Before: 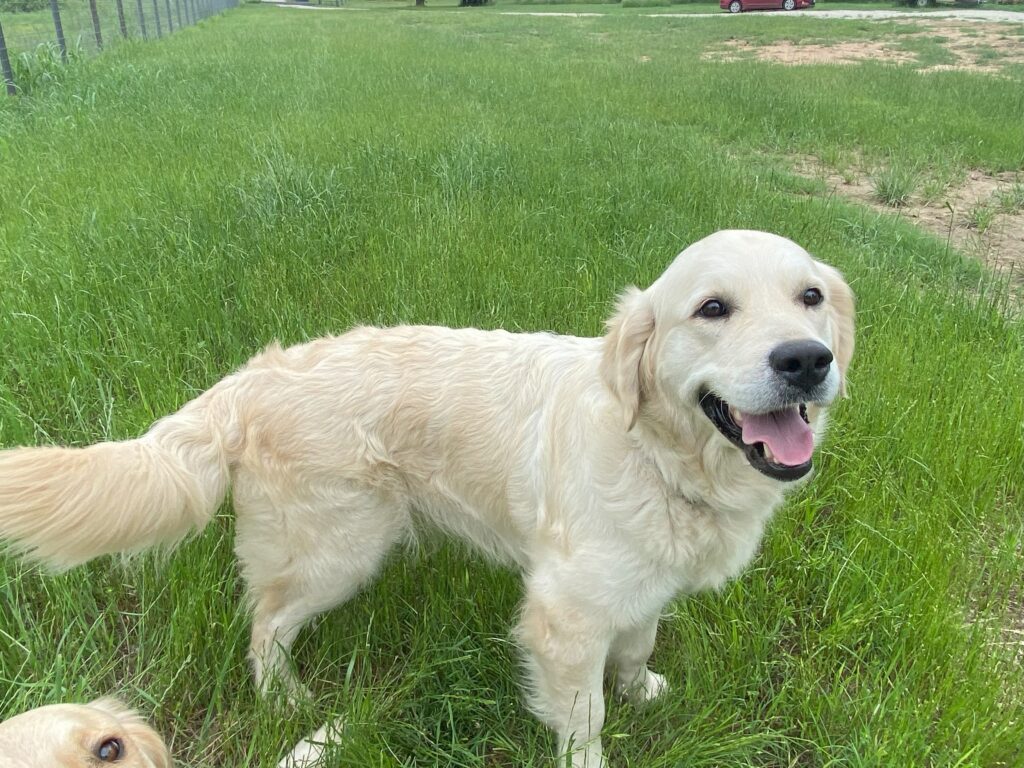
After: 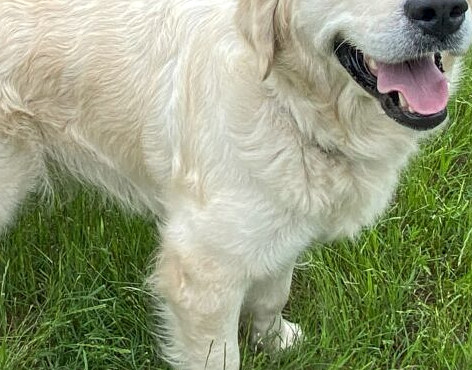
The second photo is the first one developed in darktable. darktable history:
local contrast: on, module defaults
crop: left 35.704%, top 45.746%, right 18.161%, bottom 6.072%
sharpen: radius 1.324, amount 0.302, threshold 0.114
